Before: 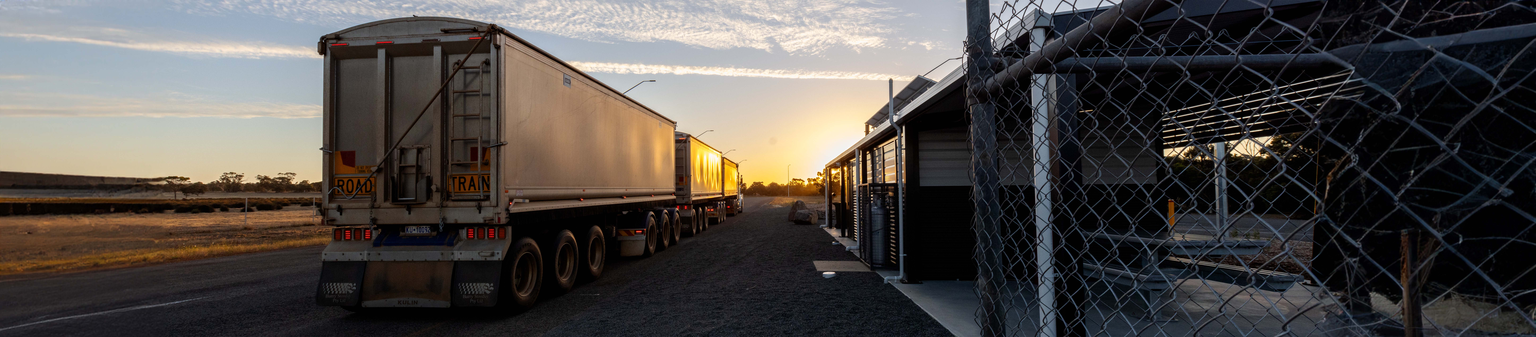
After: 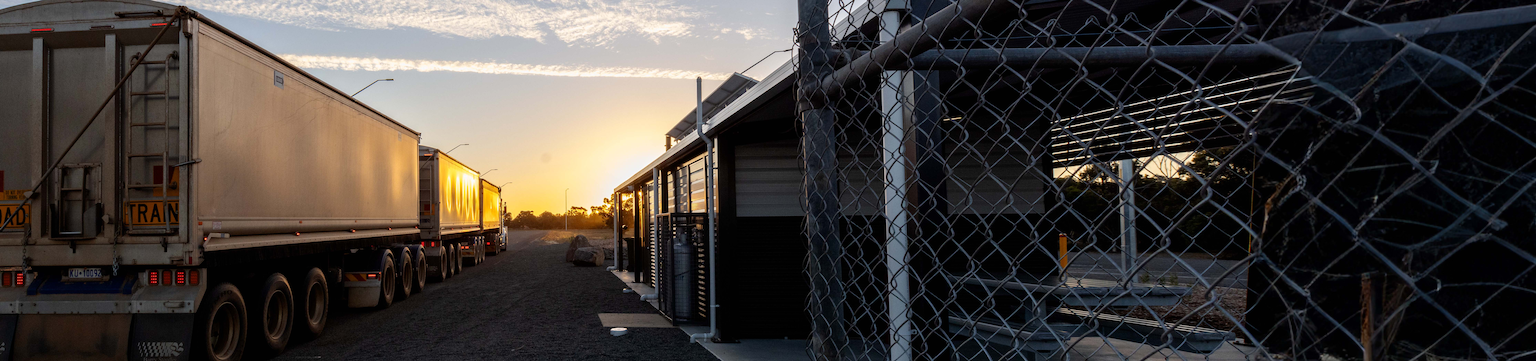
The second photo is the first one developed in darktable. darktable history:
crop: left 22.963%, top 5.884%, bottom 11.545%
